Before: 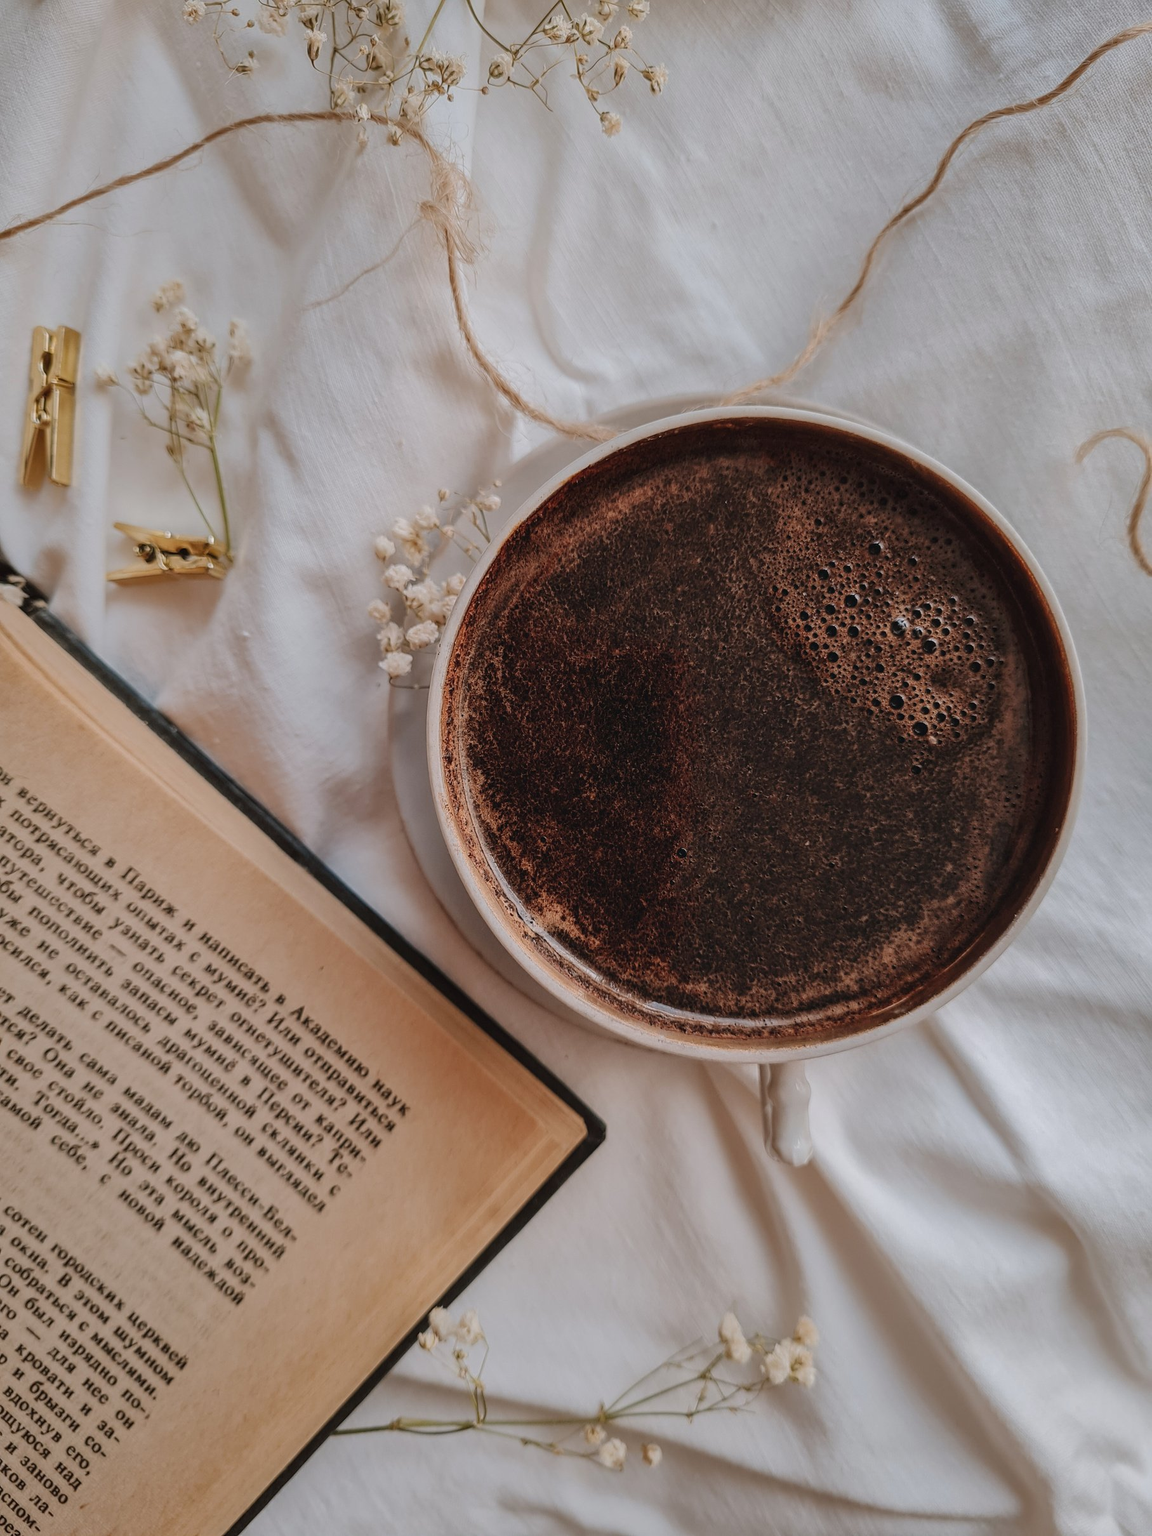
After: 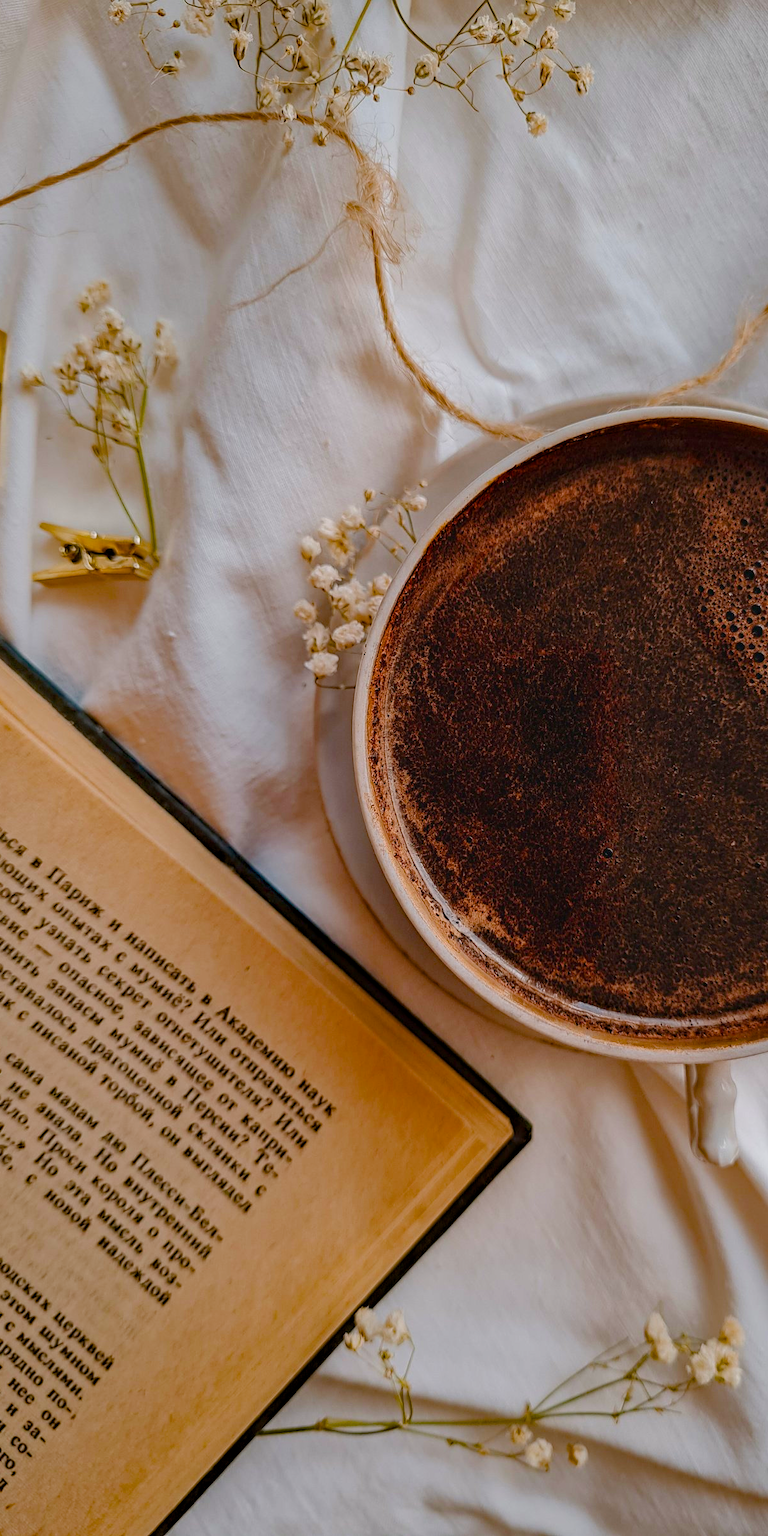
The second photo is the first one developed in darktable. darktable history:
color balance rgb: perceptual saturation grading › global saturation 0.912%, perceptual saturation grading › mid-tones 6.136%, perceptual saturation grading › shadows 71.536%, global vibrance 14.549%
exposure: compensate exposure bias true, compensate highlight preservation false
haze removal: strength 0.409, distance 0.218, compatibility mode true, adaptive false
tone equalizer: on, module defaults
crop and rotate: left 6.497%, right 26.795%
